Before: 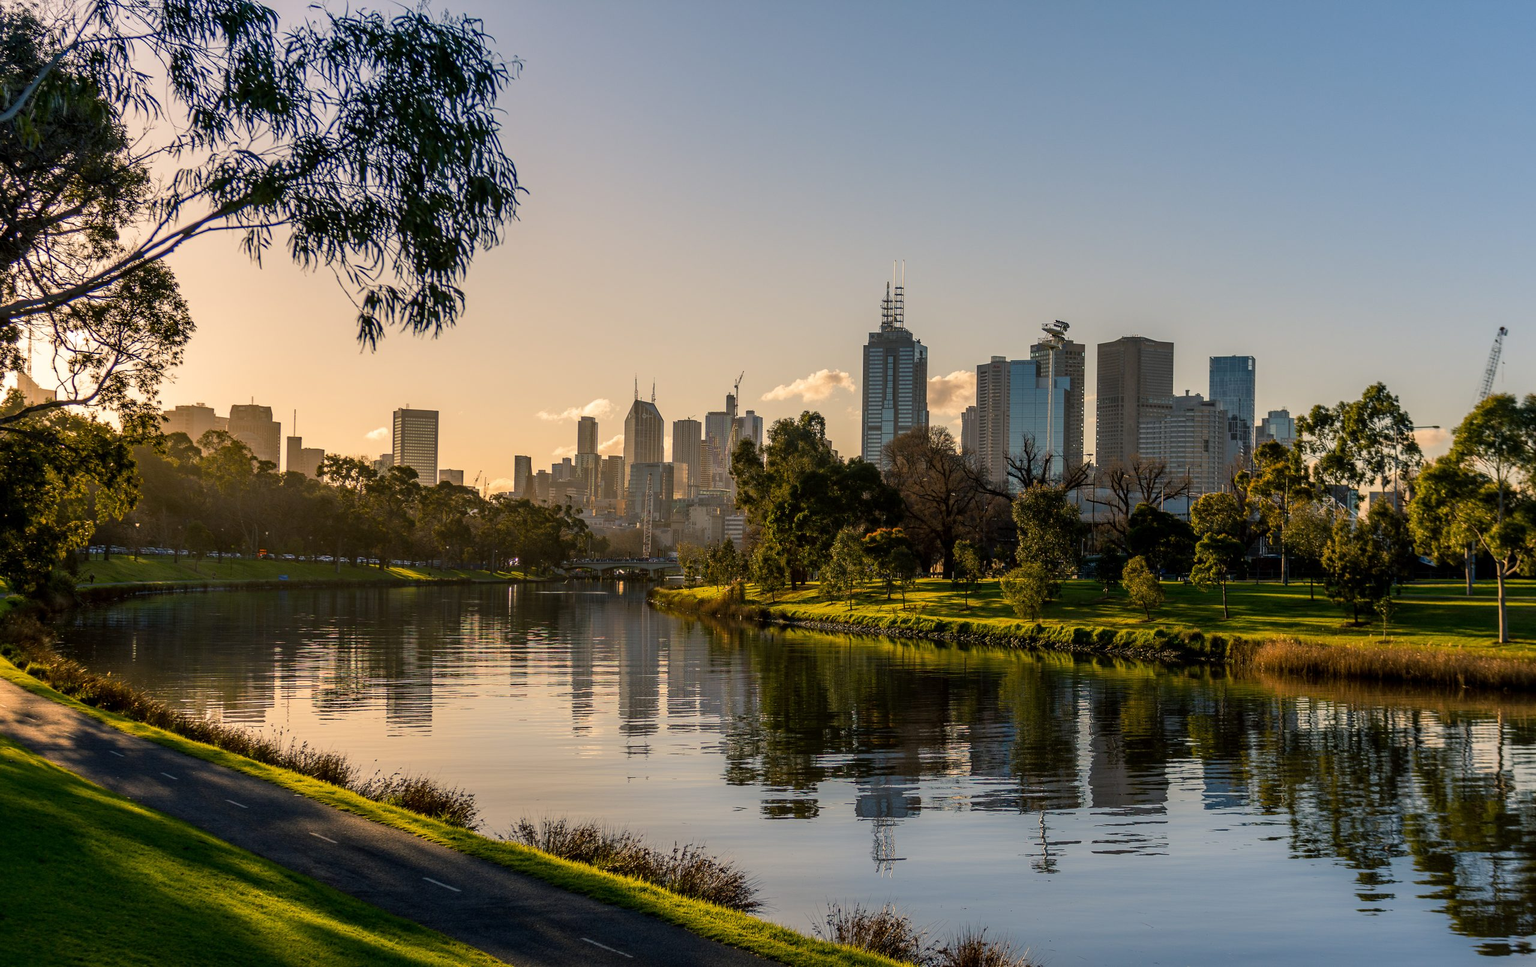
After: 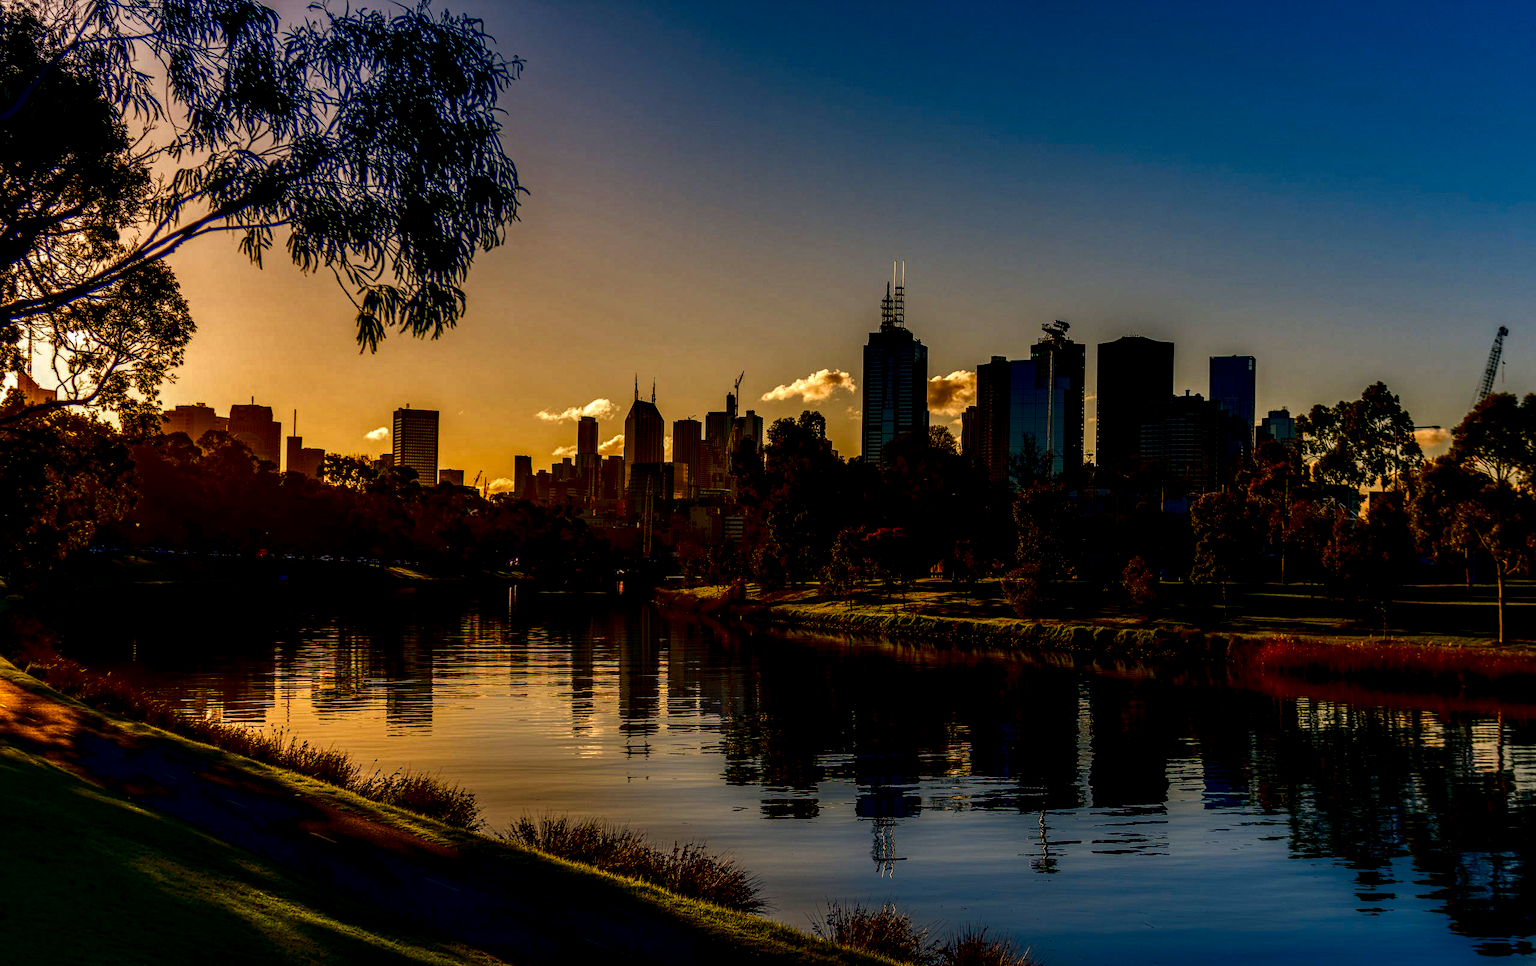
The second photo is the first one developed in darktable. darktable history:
contrast brightness saturation: brightness -0.982, saturation 0.992
local contrast: highlights 18%, detail 186%
